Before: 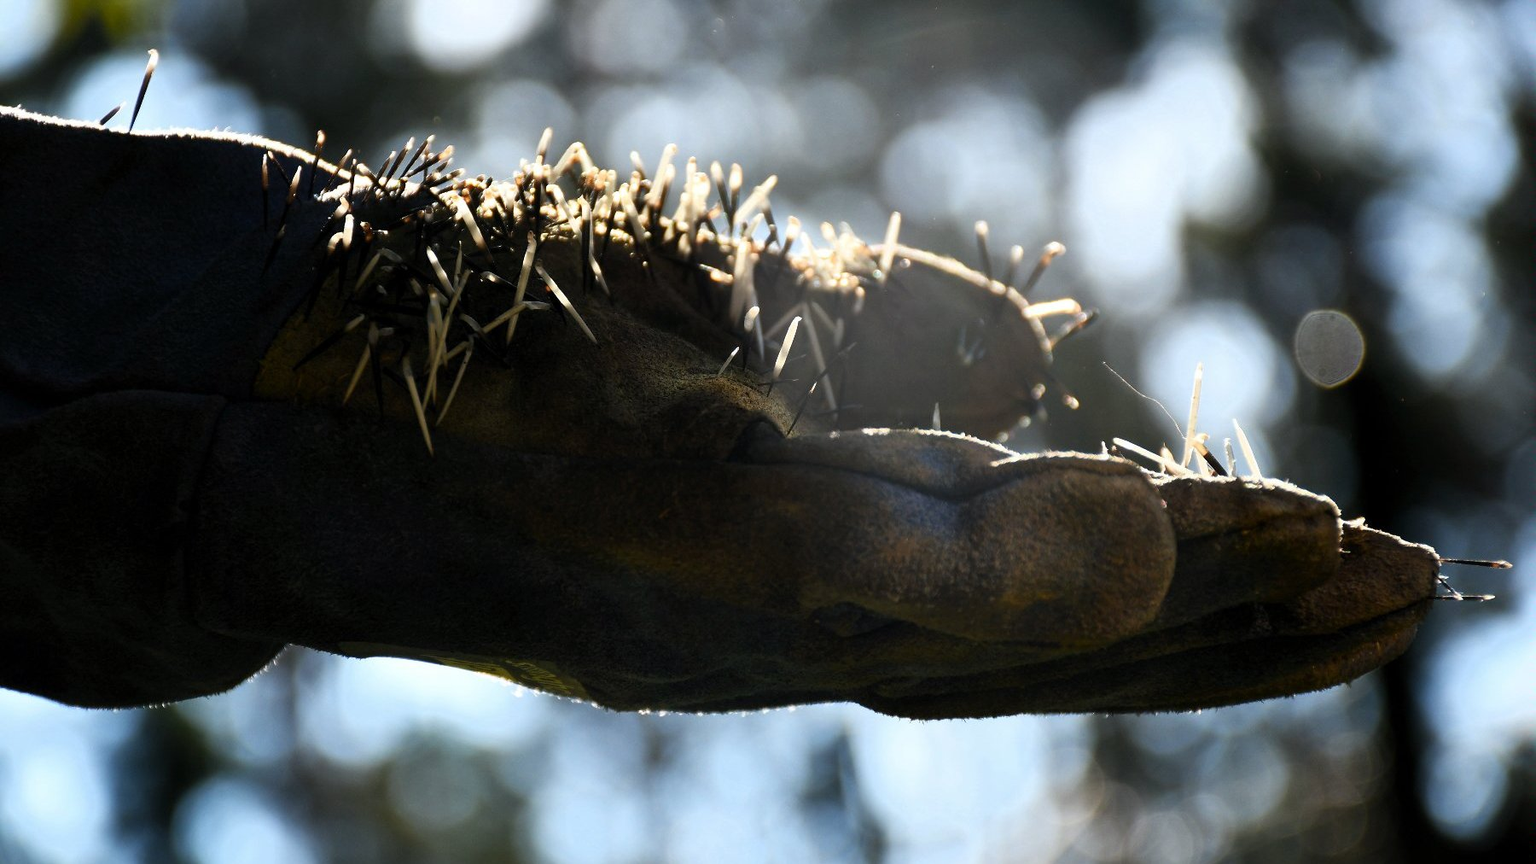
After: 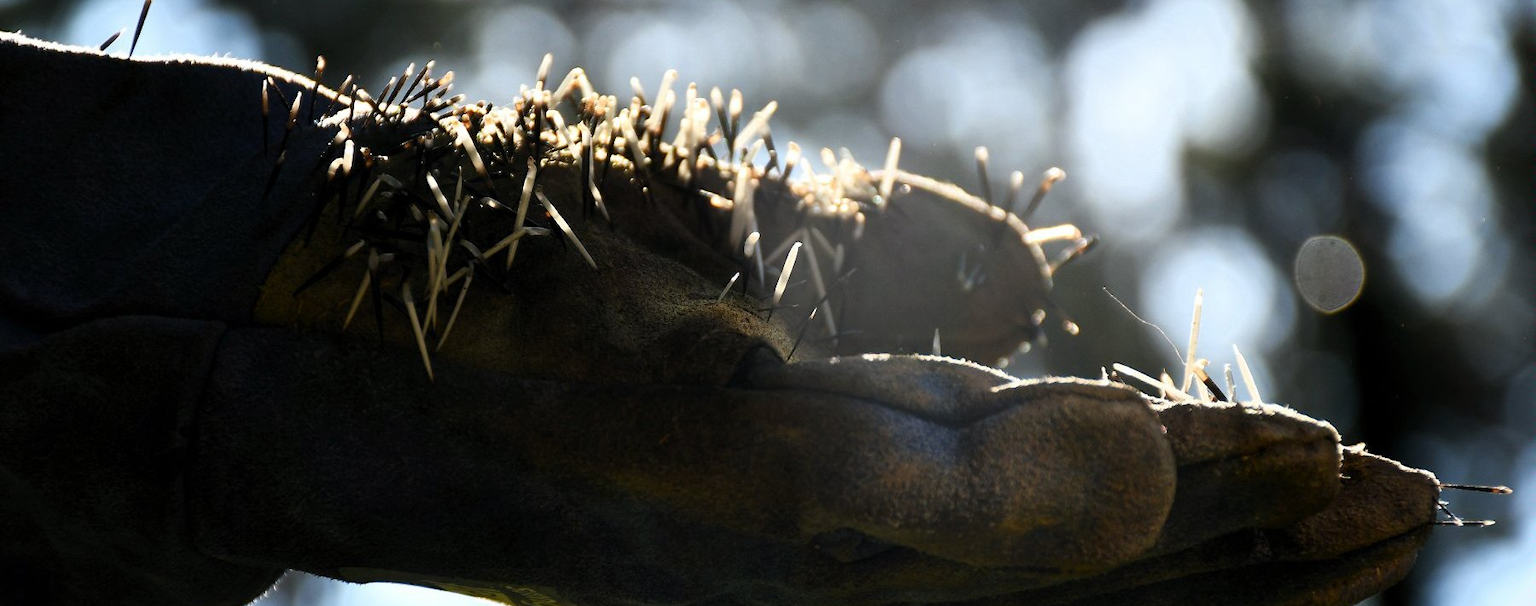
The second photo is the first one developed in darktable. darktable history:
crop and rotate: top 8.692%, bottom 20.988%
